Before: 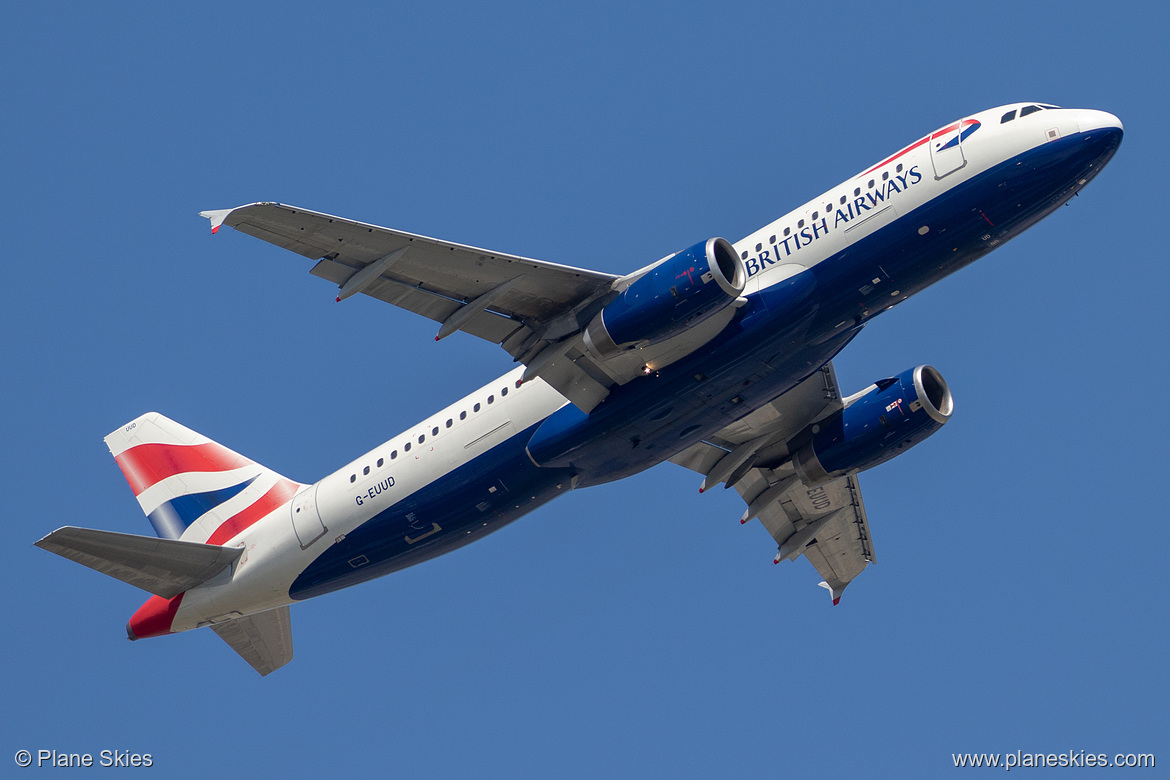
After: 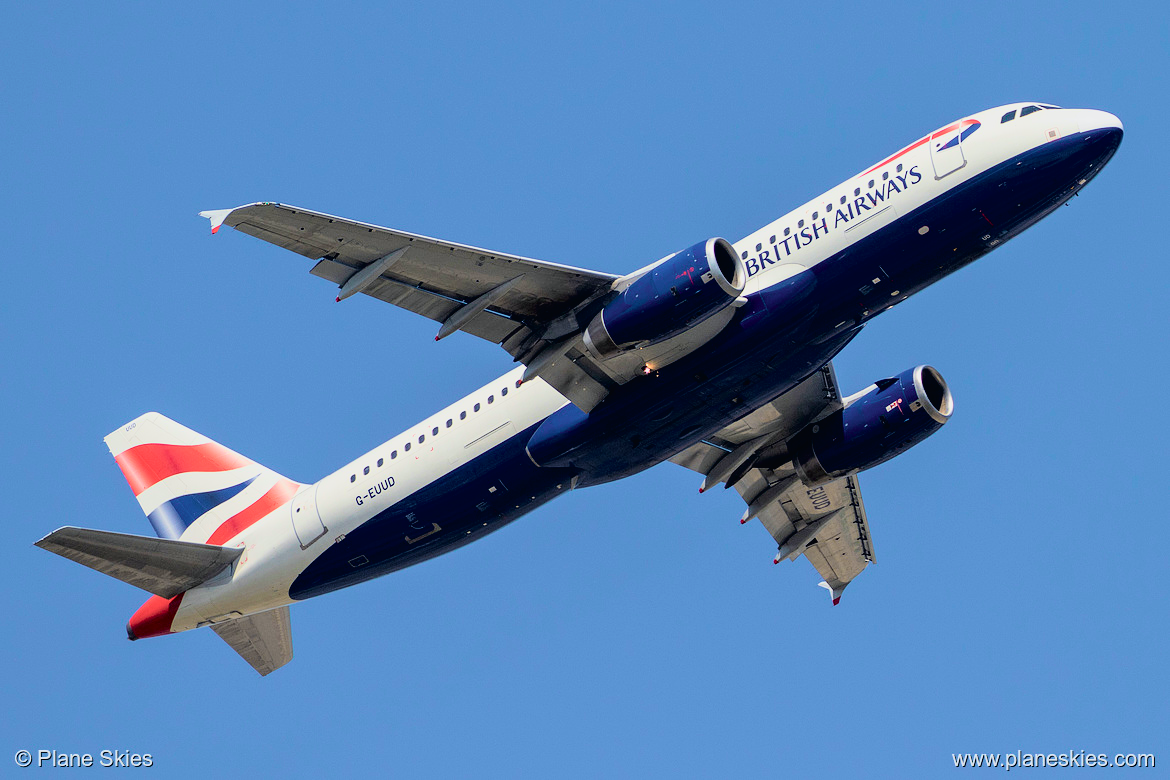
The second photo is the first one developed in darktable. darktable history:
filmic rgb: black relative exposure -7.75 EV, white relative exposure 4.4 EV, threshold 3 EV, hardness 3.76, latitude 50%, contrast 1.1, color science v5 (2021), contrast in shadows safe, contrast in highlights safe, enable highlight reconstruction true
exposure: exposure 0.29 EV, compensate highlight preservation false
velvia: on, module defaults
tone curve: curves: ch0 [(0, 0.013) (0.054, 0.018) (0.205, 0.197) (0.289, 0.309) (0.382, 0.437) (0.475, 0.552) (0.666, 0.743) (0.791, 0.85) (1, 0.998)]; ch1 [(0, 0) (0.394, 0.338) (0.449, 0.404) (0.499, 0.498) (0.526, 0.528) (0.543, 0.564) (0.589, 0.633) (0.66, 0.687) (0.783, 0.804) (1, 1)]; ch2 [(0, 0) (0.304, 0.31) (0.403, 0.399) (0.441, 0.421) (0.474, 0.466) (0.498, 0.496) (0.524, 0.538) (0.555, 0.584) (0.633, 0.665) (0.7, 0.711) (1, 1)], color space Lab, independent channels, preserve colors none
